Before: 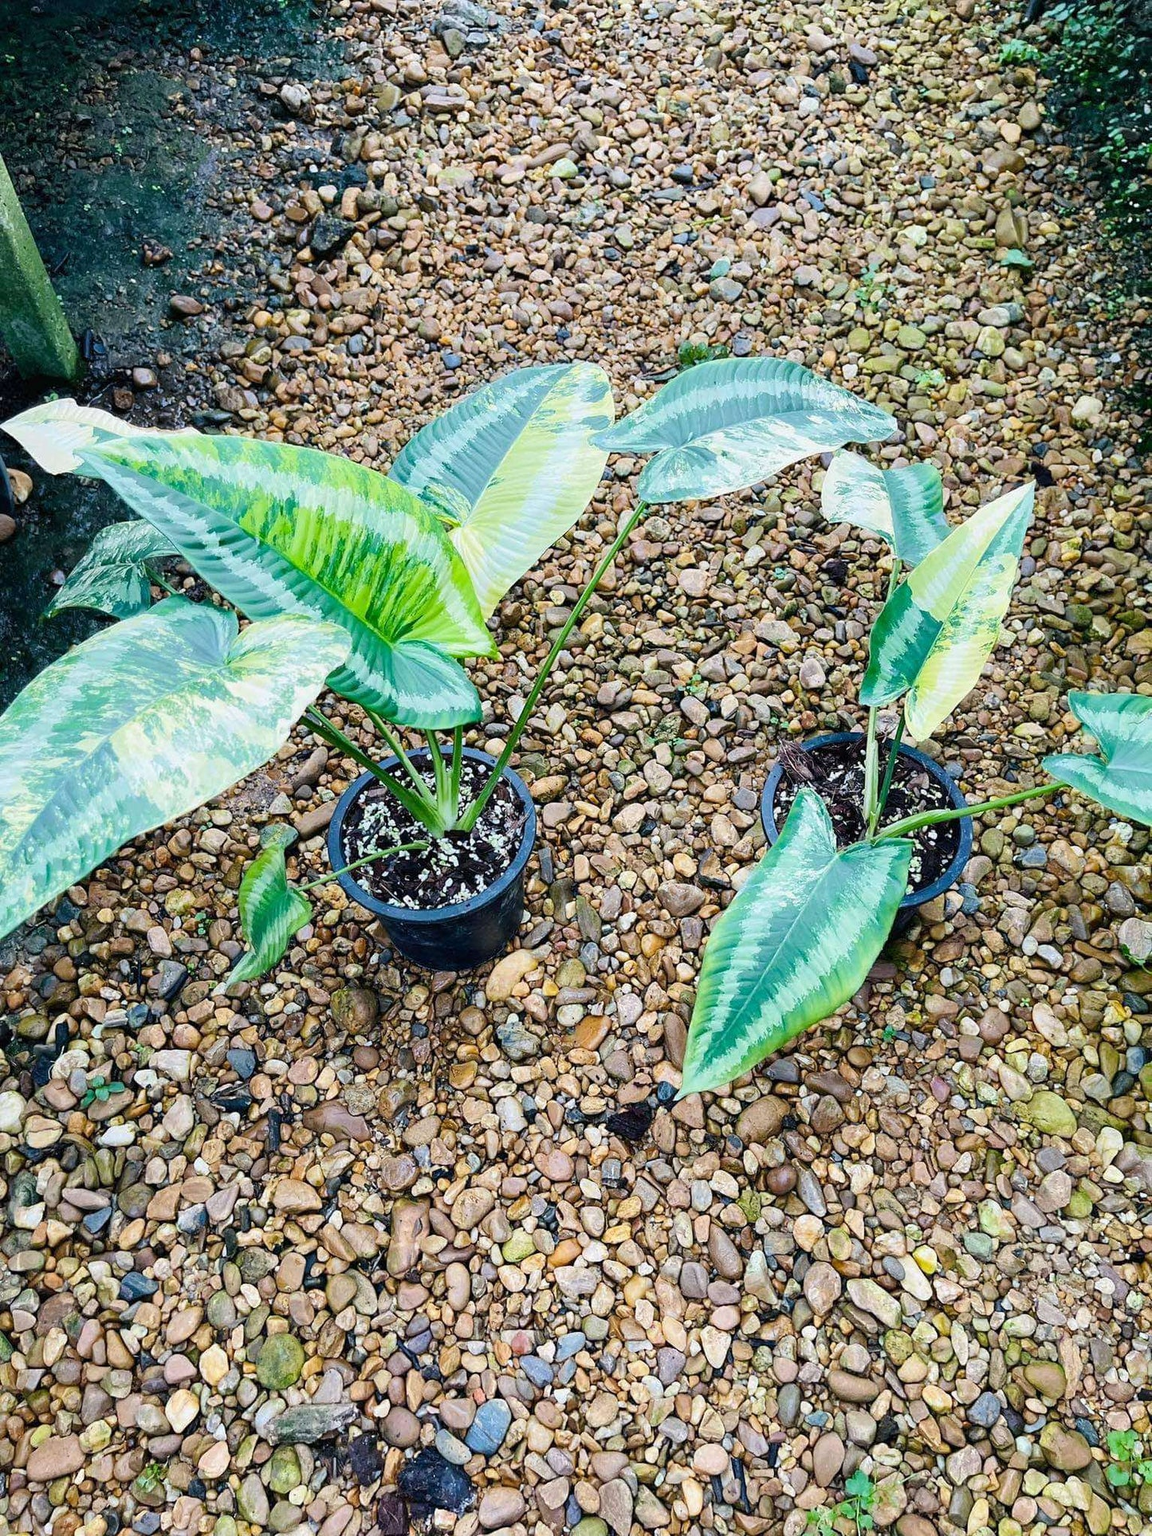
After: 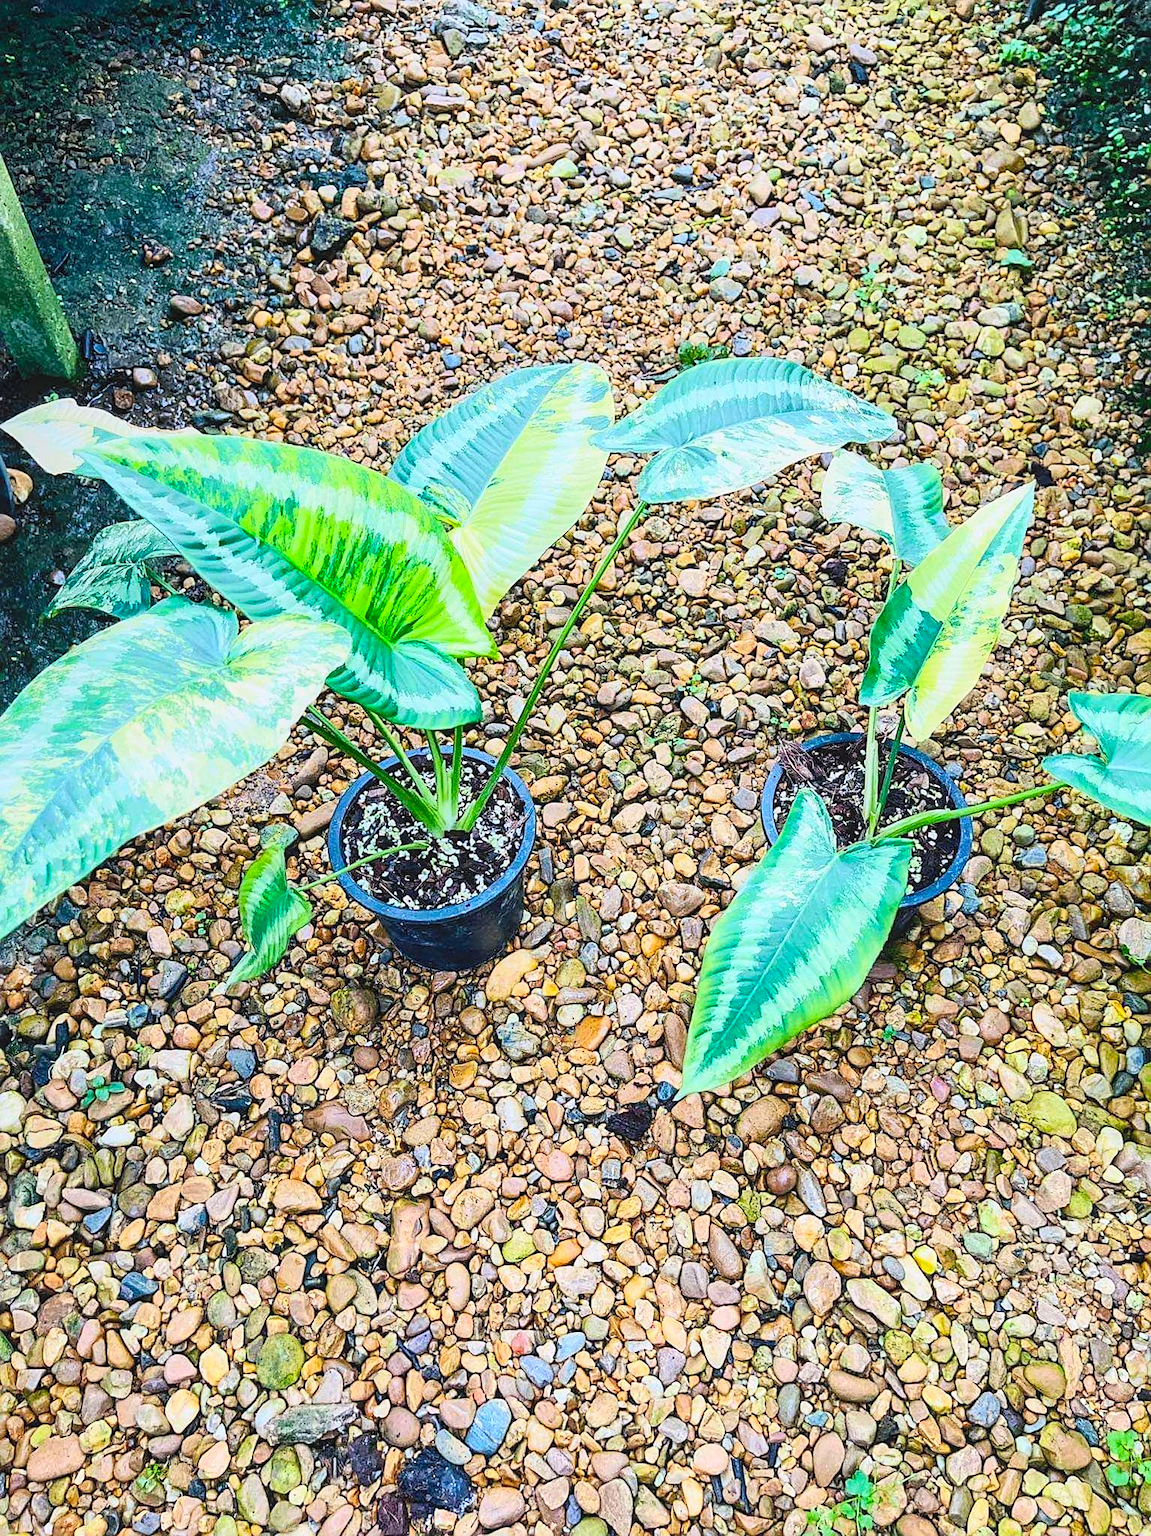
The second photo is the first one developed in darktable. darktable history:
local contrast: detail 109%
sharpen: on, module defaults
contrast brightness saturation: contrast 0.237, brightness 0.243, saturation 0.39
